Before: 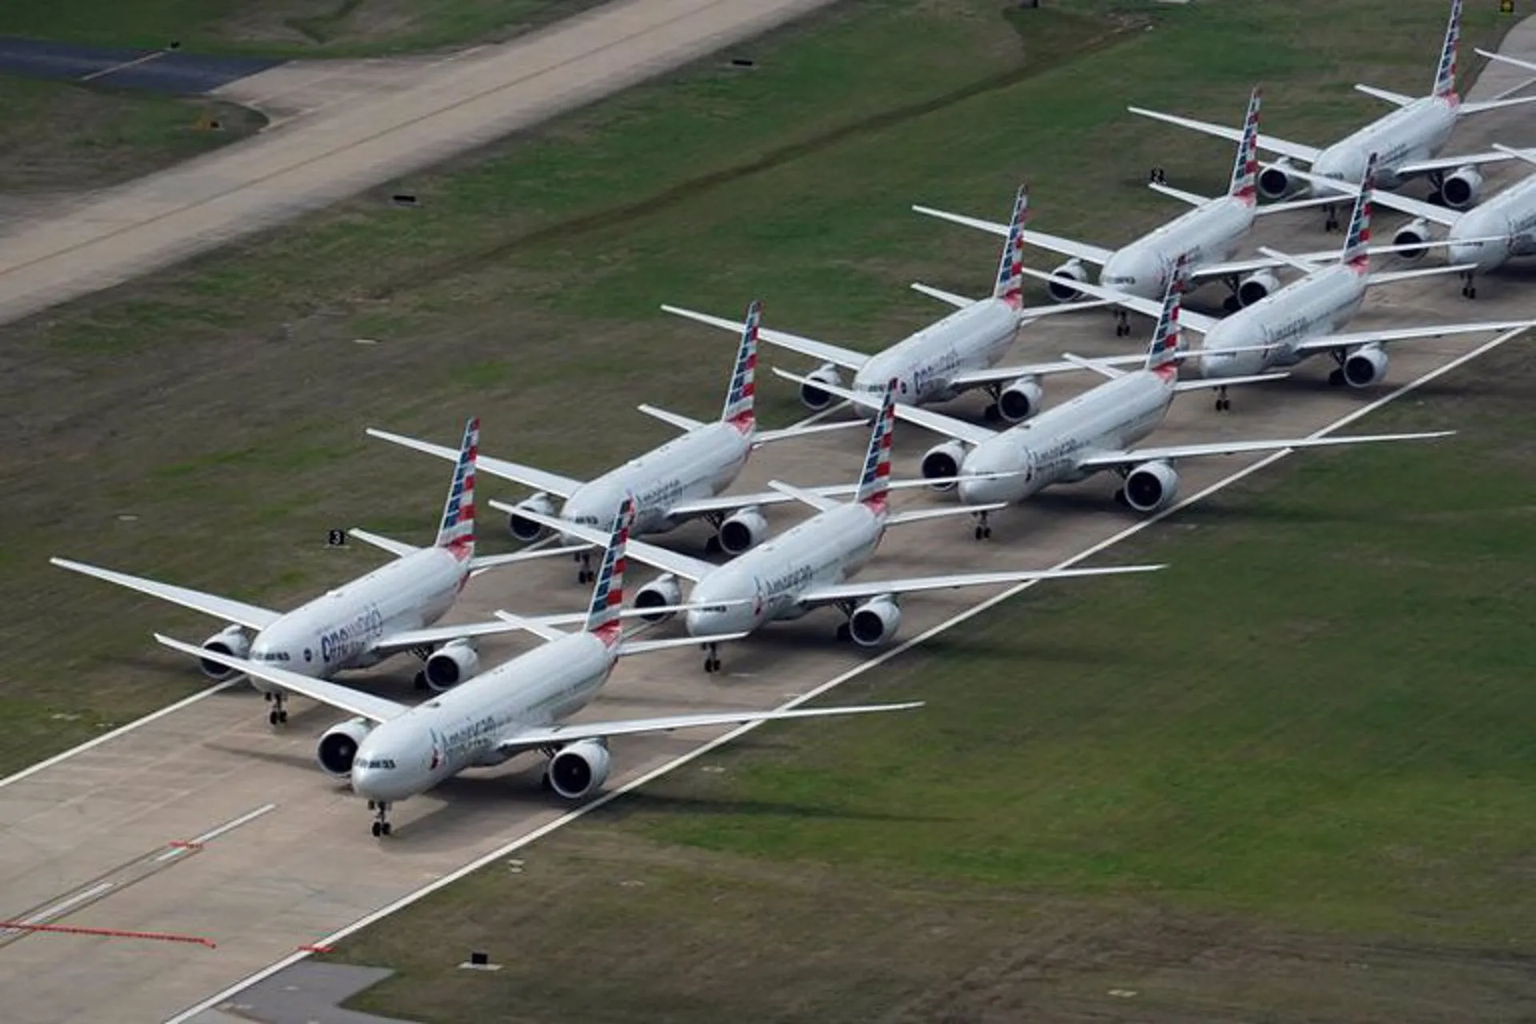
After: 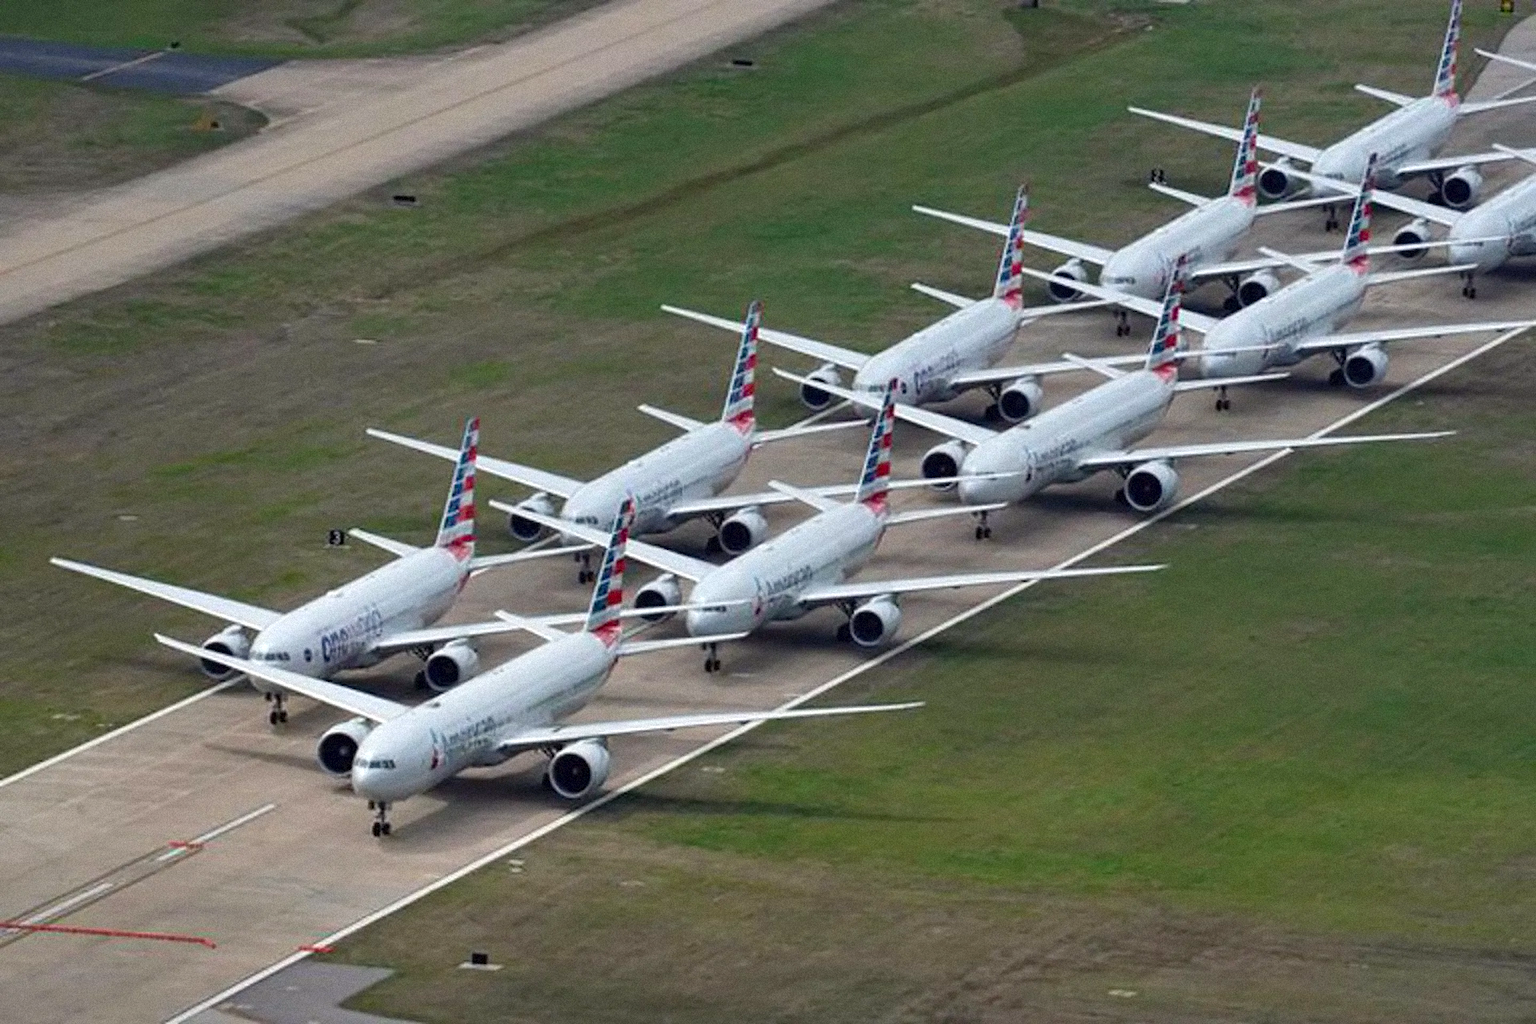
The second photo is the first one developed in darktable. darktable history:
levels: levels [0, 0.435, 0.917]
shadows and highlights: white point adjustment -3.64, highlights -63.34, highlights color adjustment 42%, soften with gaussian
grain: mid-tones bias 0%
